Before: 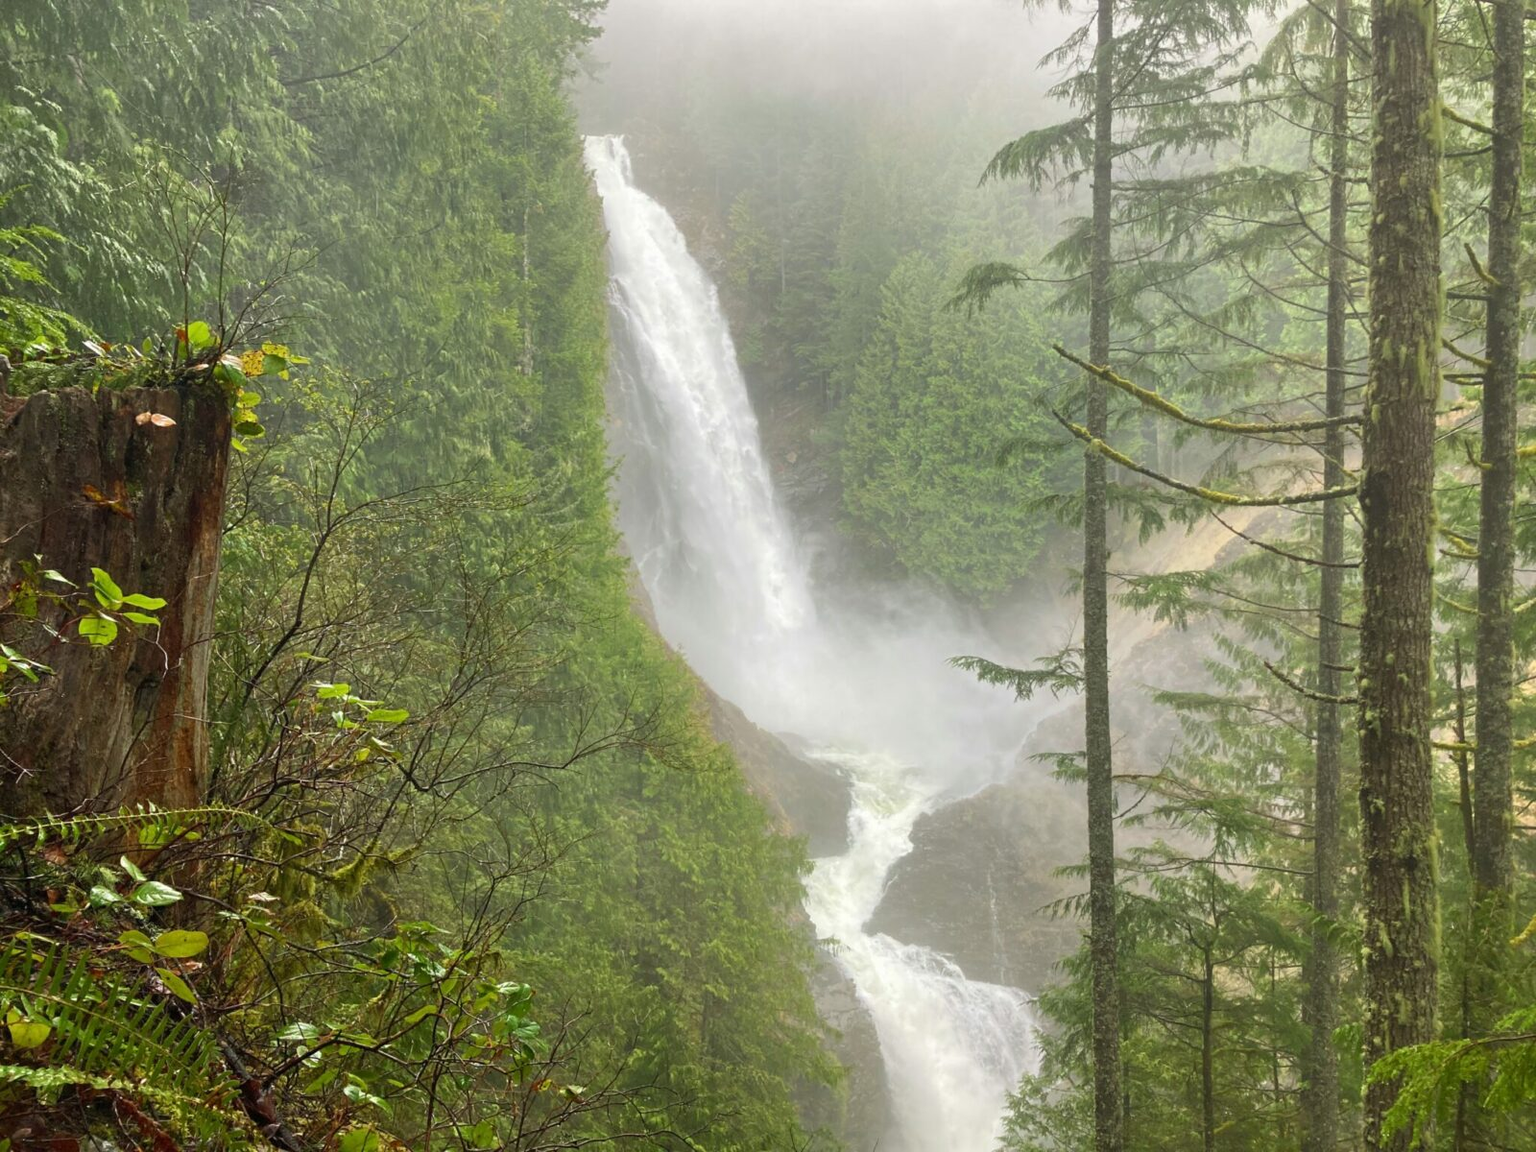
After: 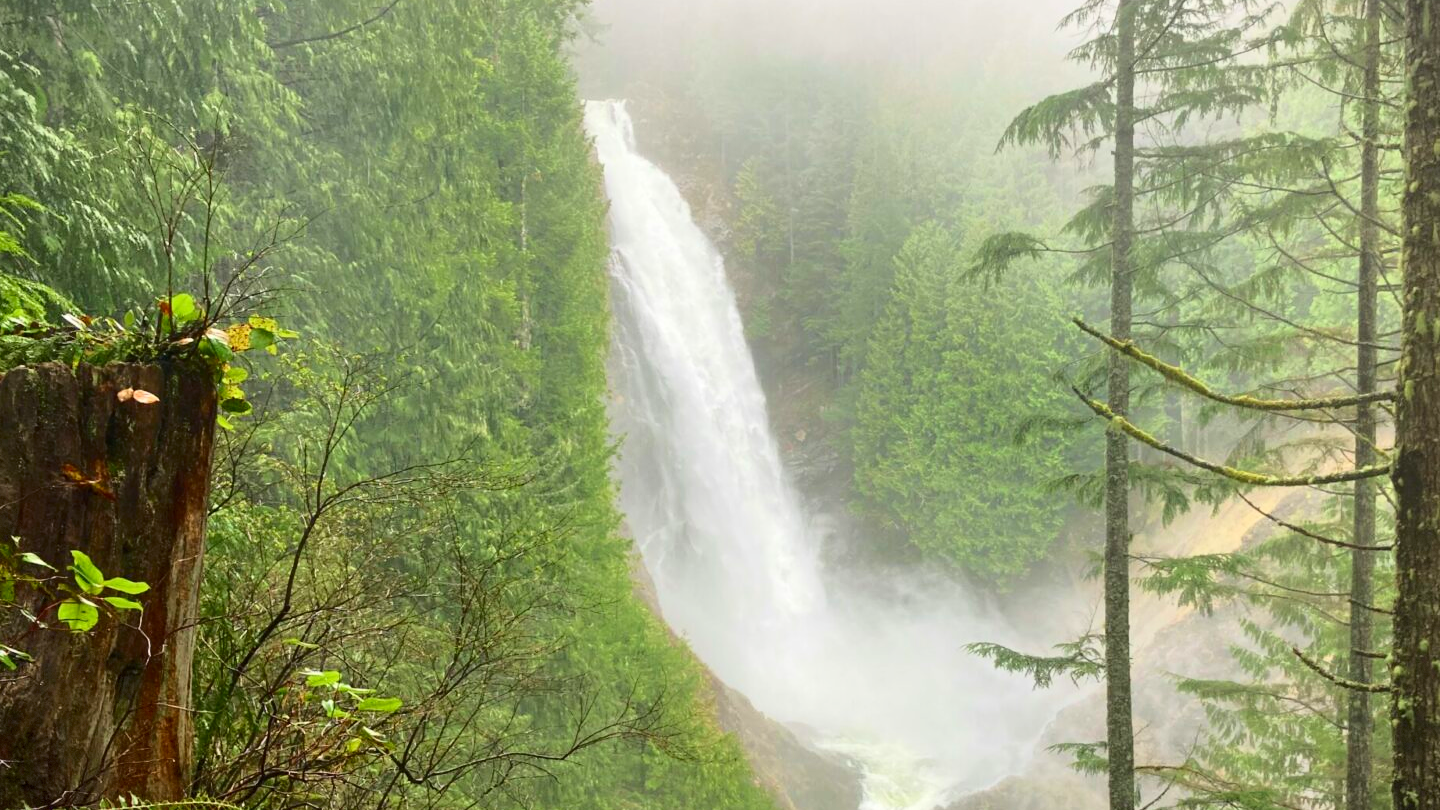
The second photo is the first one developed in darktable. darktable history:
tone curve: curves: ch0 [(0, 0) (0.234, 0.191) (0.48, 0.534) (0.608, 0.667) (0.725, 0.809) (0.864, 0.922) (1, 1)]; ch1 [(0, 0) (0.453, 0.43) (0.5, 0.5) (0.615, 0.649) (1, 1)]; ch2 [(0, 0) (0.5, 0.5) (0.586, 0.617) (1, 1)], color space Lab, independent channels, preserve colors none
vignetting: fall-off start 100%, brightness -0.406, saturation -0.3, width/height ratio 1.324, dithering 8-bit output, unbound false
crop: left 1.509%, top 3.452%, right 7.696%, bottom 28.452%
